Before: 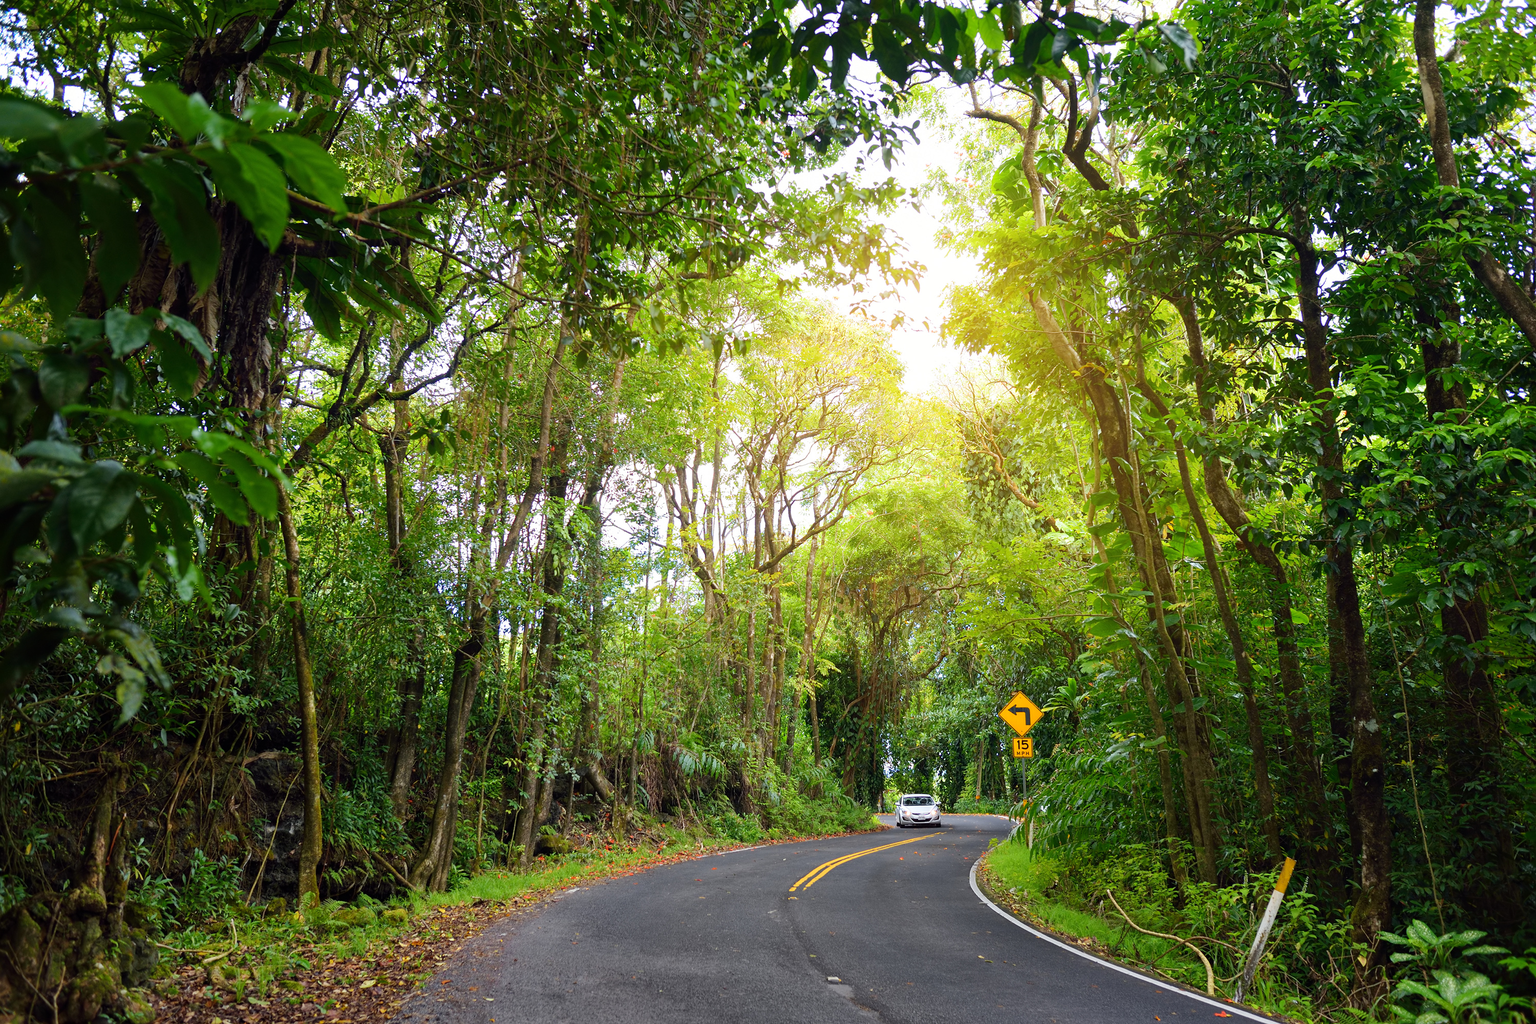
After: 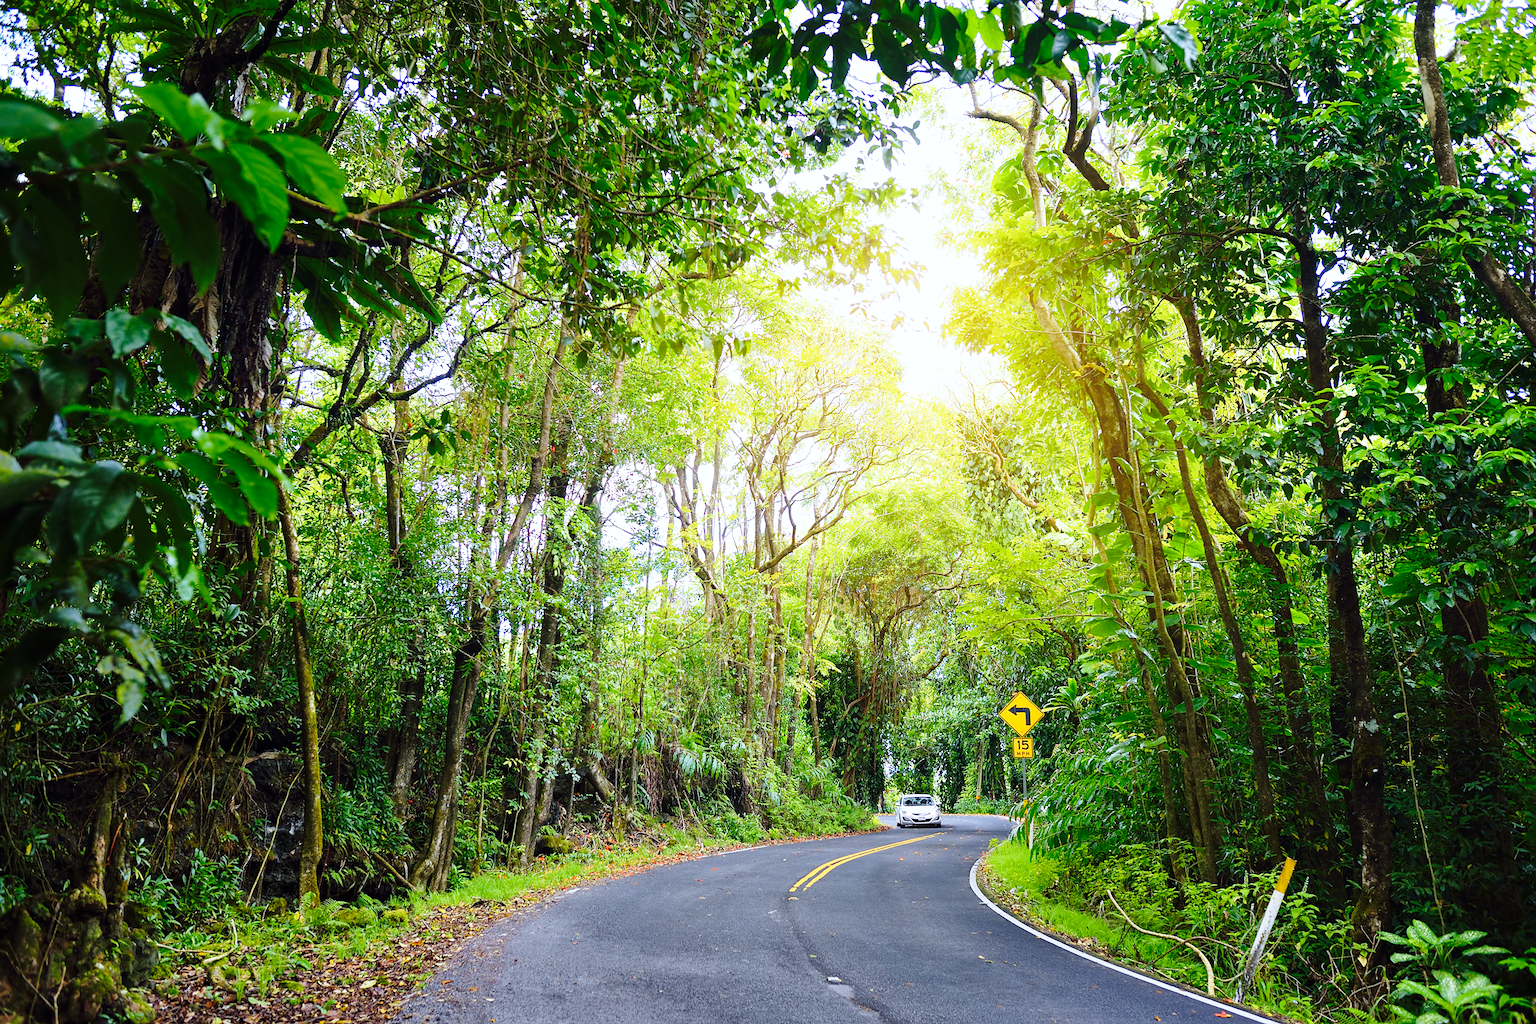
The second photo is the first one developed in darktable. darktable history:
sharpen: radius 1.559, amount 0.373, threshold 1.271
base curve: curves: ch0 [(0, 0) (0.028, 0.03) (0.121, 0.232) (0.46, 0.748) (0.859, 0.968) (1, 1)], preserve colors none
white balance: red 0.926, green 1.003, blue 1.133
